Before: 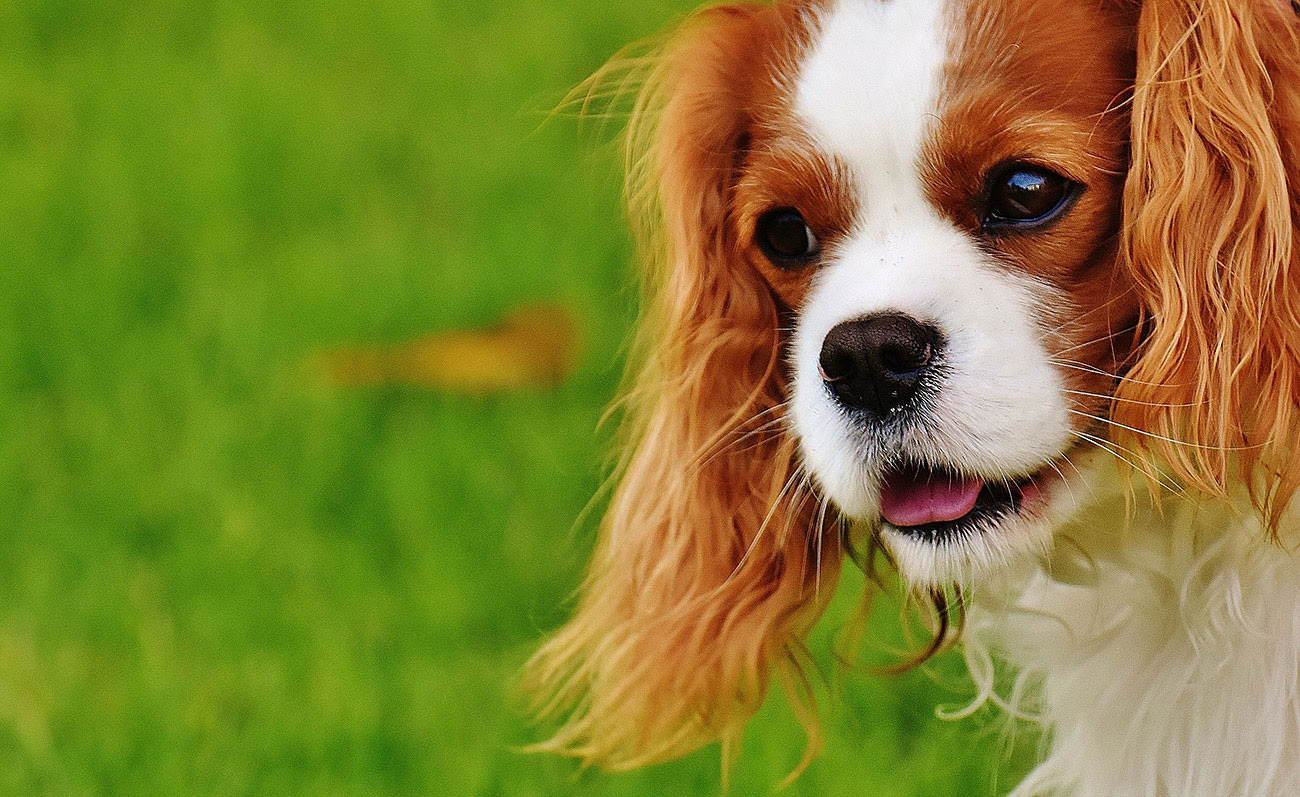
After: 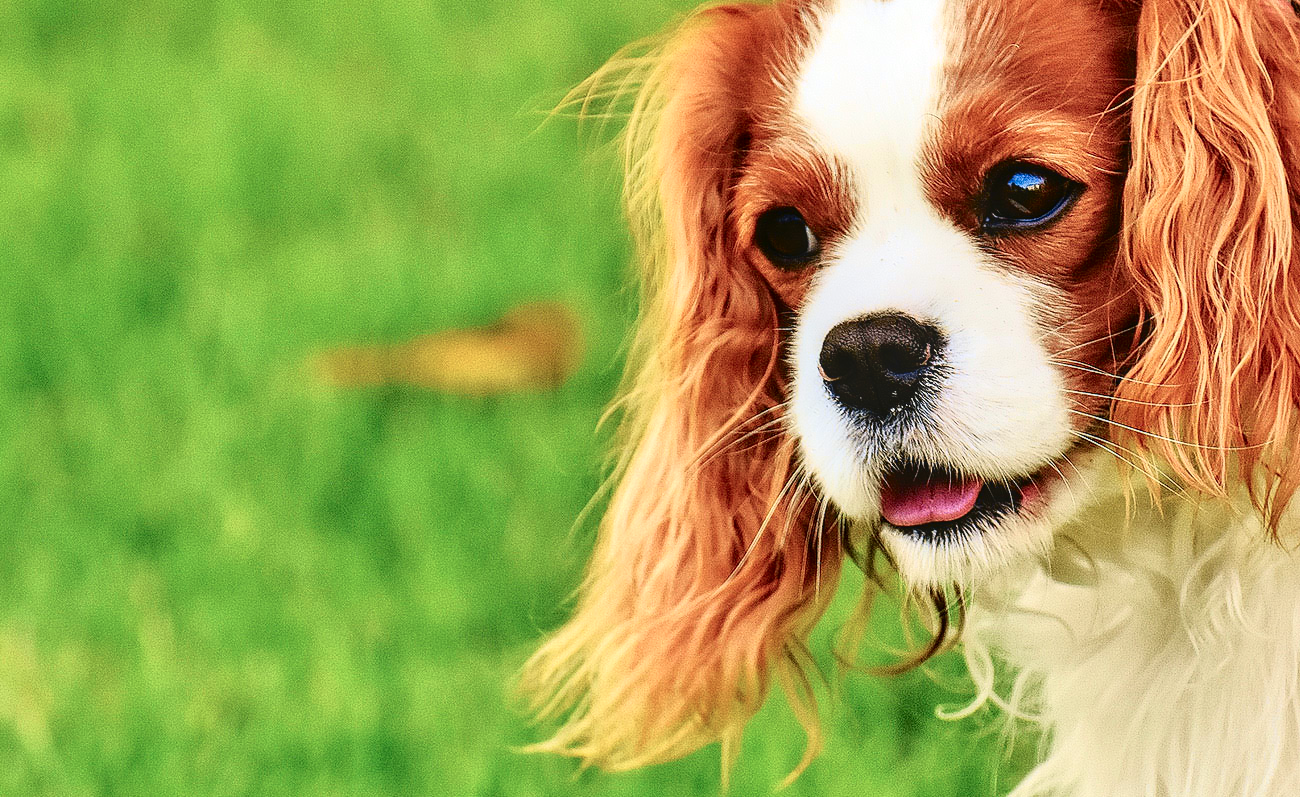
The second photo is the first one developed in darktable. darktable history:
tone curve: curves: ch0 [(0, 0.023) (0.087, 0.065) (0.184, 0.168) (0.45, 0.54) (0.57, 0.683) (0.706, 0.841) (0.877, 0.948) (1, 0.984)]; ch1 [(0, 0) (0.388, 0.369) (0.447, 0.447) (0.505, 0.5) (0.534, 0.528) (0.57, 0.571) (0.592, 0.602) (0.644, 0.663) (1, 1)]; ch2 [(0, 0) (0.314, 0.223) (0.427, 0.405) (0.492, 0.496) (0.524, 0.547) (0.534, 0.57) (0.583, 0.605) (0.673, 0.667) (1, 1)], color space Lab, independent channels, preserve colors none
exposure: exposure 0.209 EV, compensate highlight preservation false
local contrast: on, module defaults
